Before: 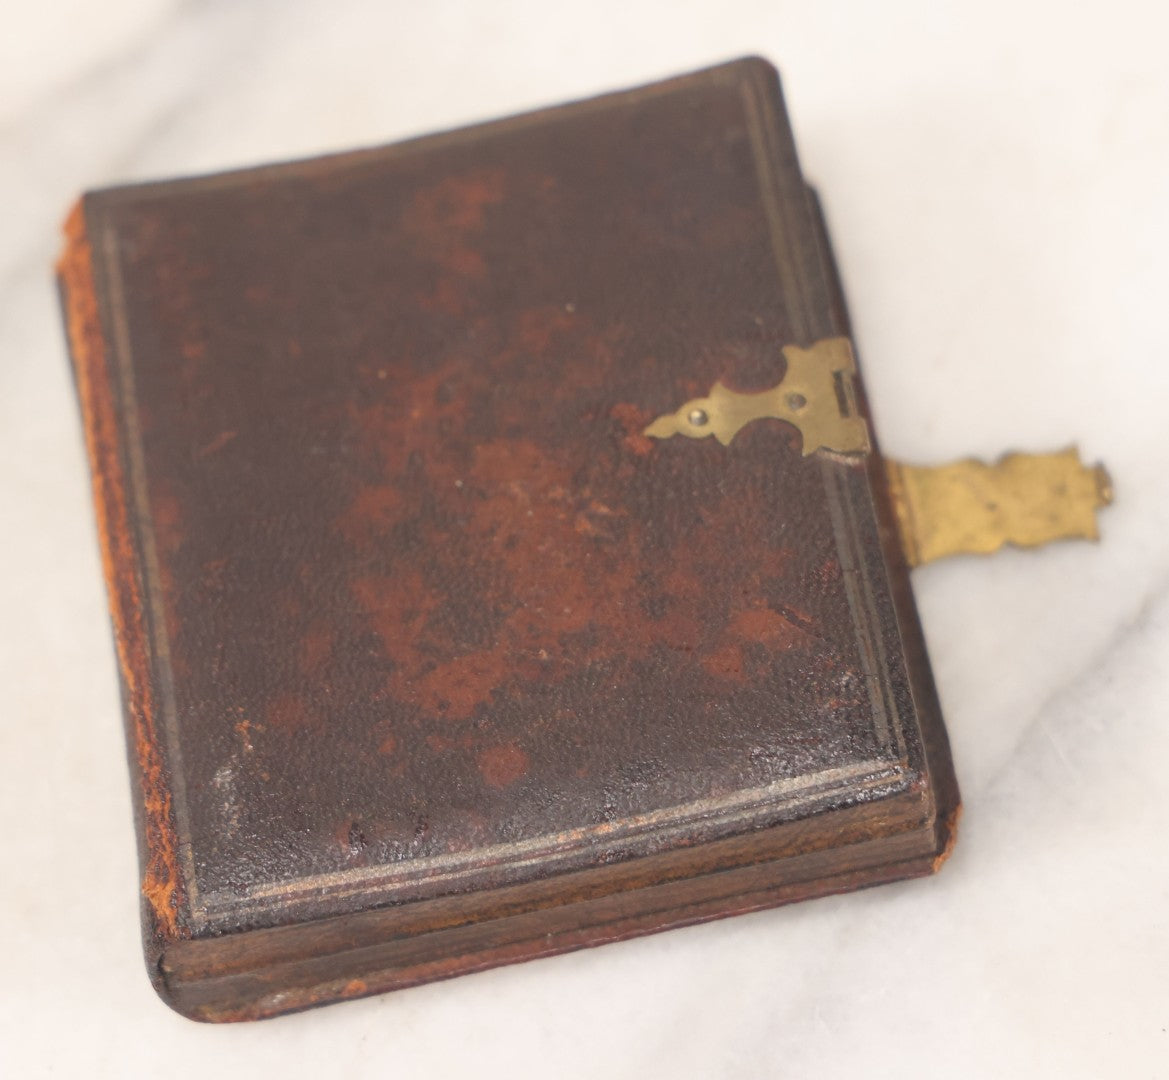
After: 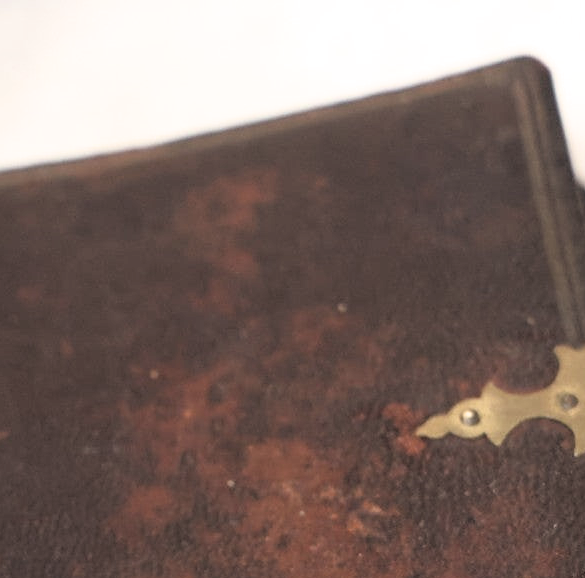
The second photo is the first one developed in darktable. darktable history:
sharpen: radius 2.529, amount 0.323
filmic rgb: black relative exposure -3.57 EV, white relative exposure 2.29 EV, hardness 3.41
crop: left 19.556%, right 30.401%, bottom 46.458%
